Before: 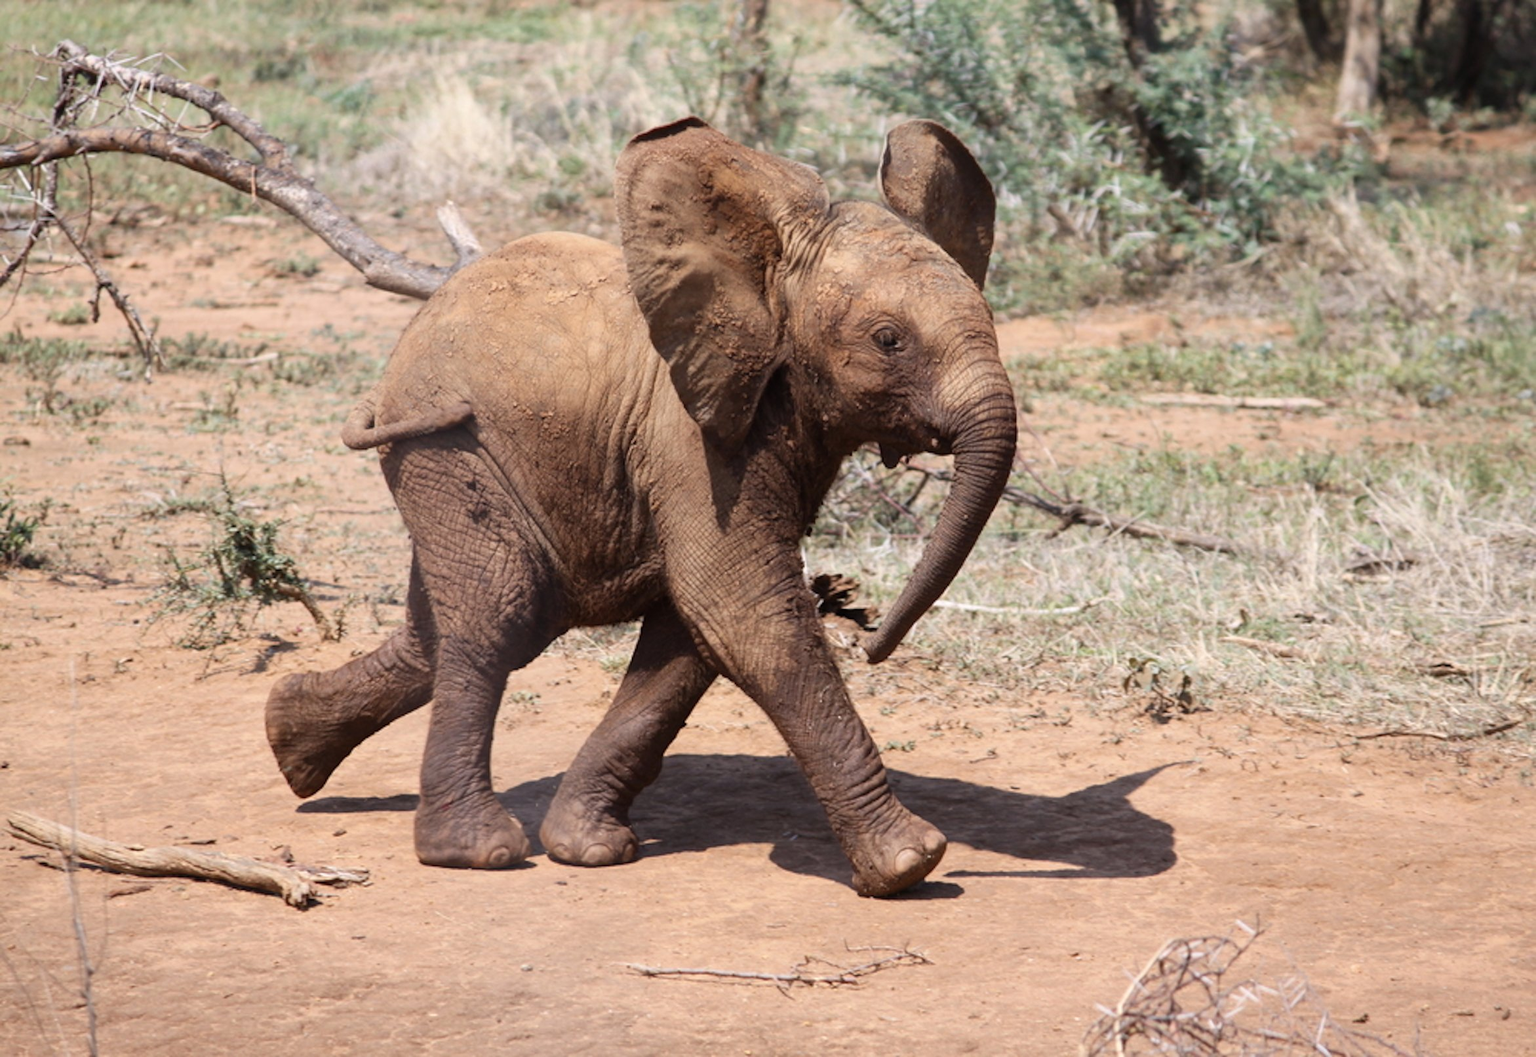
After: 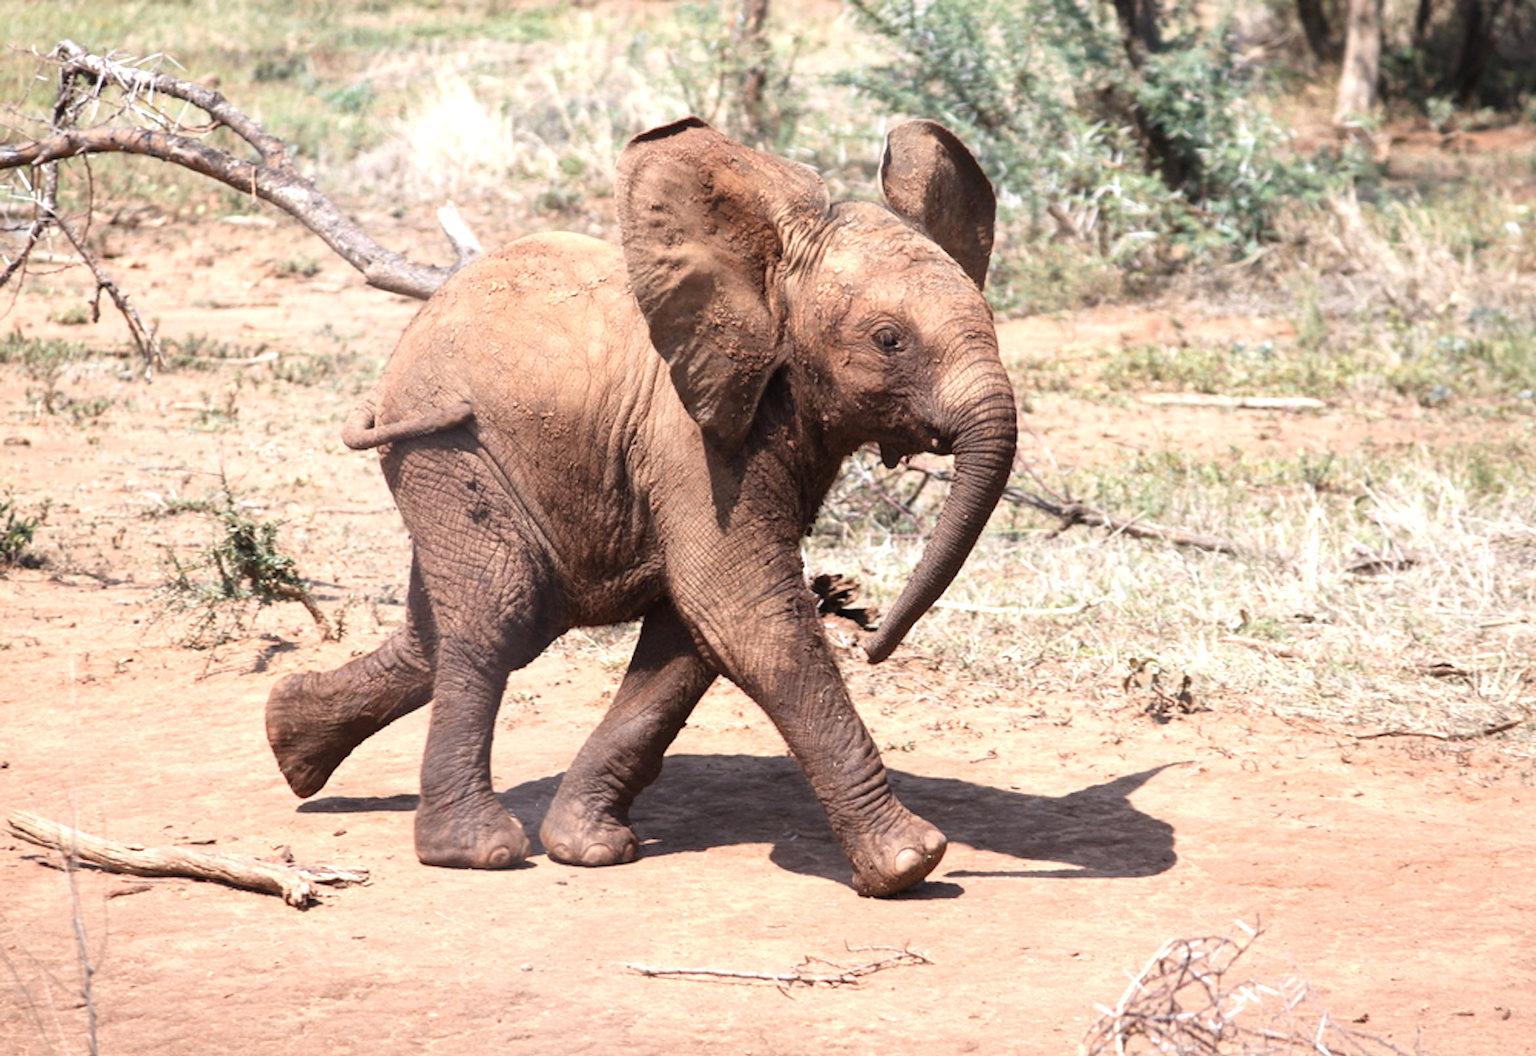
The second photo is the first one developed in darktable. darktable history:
exposure: exposure 0.653 EV, compensate highlight preservation false
color zones: curves: ch1 [(0, 0.469) (0.072, 0.457) (0.243, 0.494) (0.429, 0.5) (0.571, 0.5) (0.714, 0.5) (0.857, 0.5) (1, 0.469)]; ch2 [(0, 0.499) (0.143, 0.467) (0.242, 0.436) (0.429, 0.493) (0.571, 0.5) (0.714, 0.5) (0.857, 0.5) (1, 0.499)]
